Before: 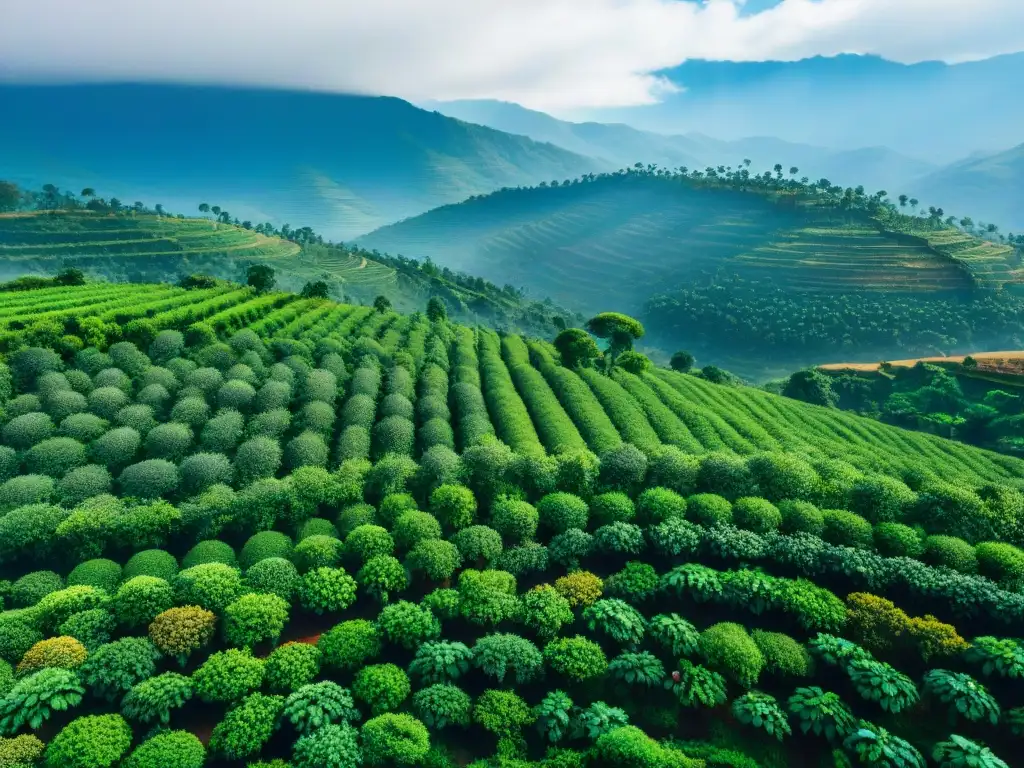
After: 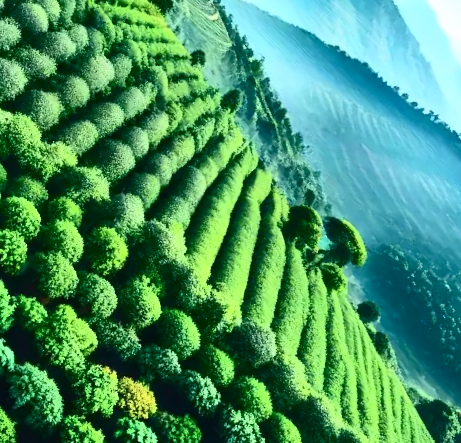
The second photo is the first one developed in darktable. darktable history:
contrast brightness saturation: contrast 0.627, brightness 0.346, saturation 0.149
crop and rotate: angle -45.27°, top 16.803%, right 0.834%, bottom 11.761%
